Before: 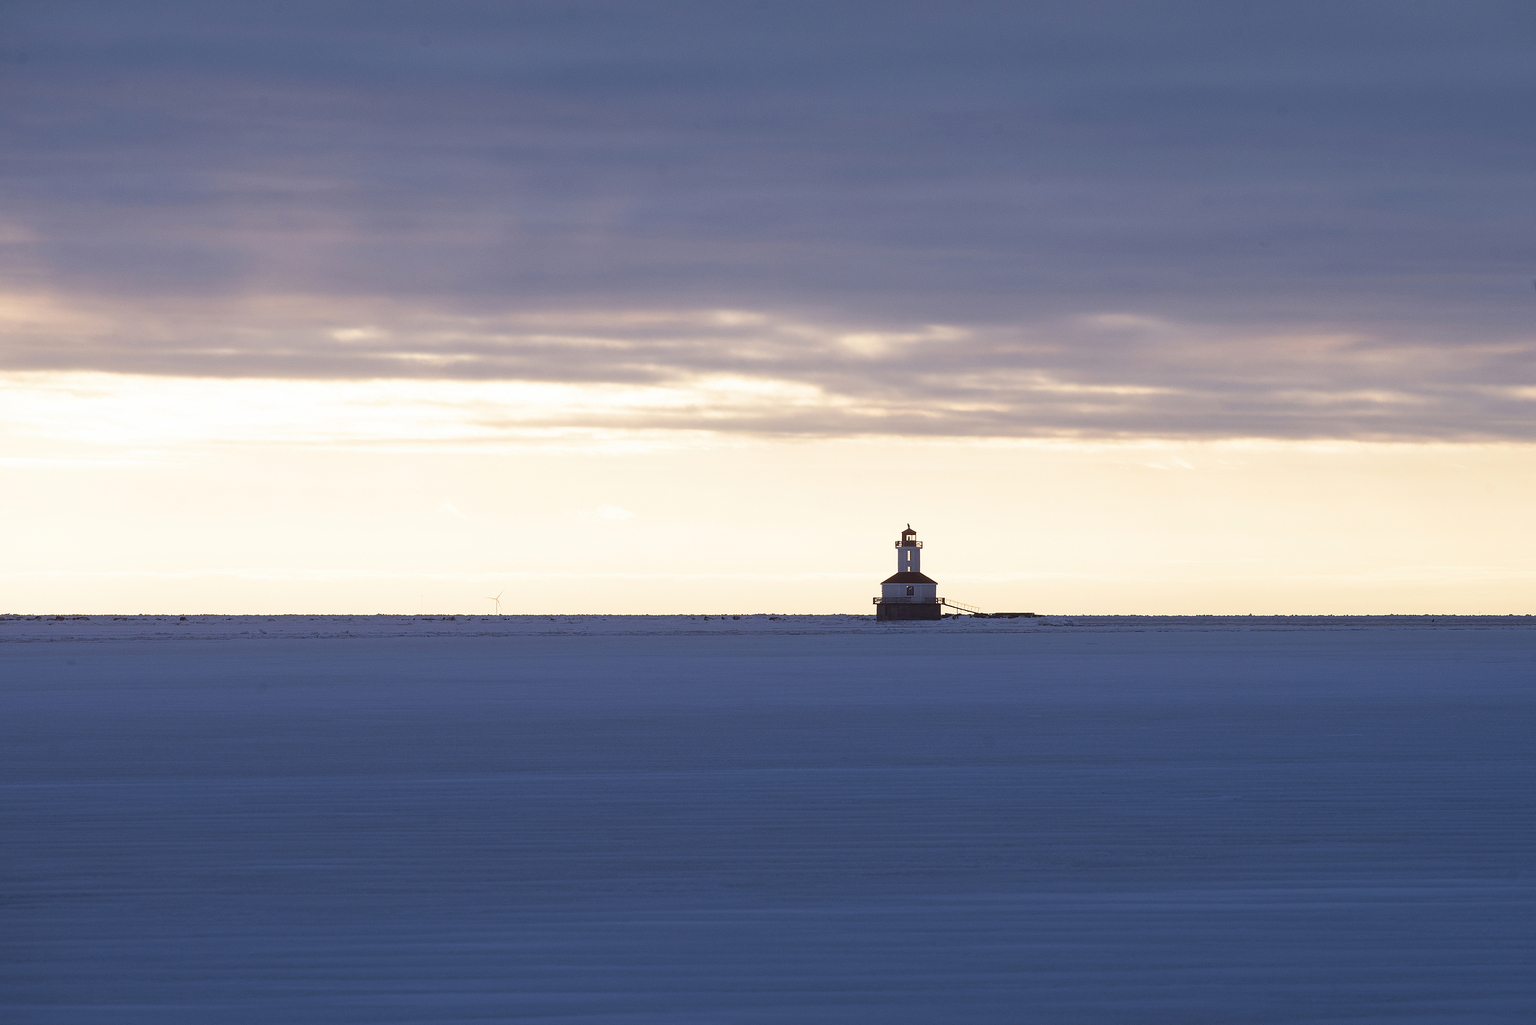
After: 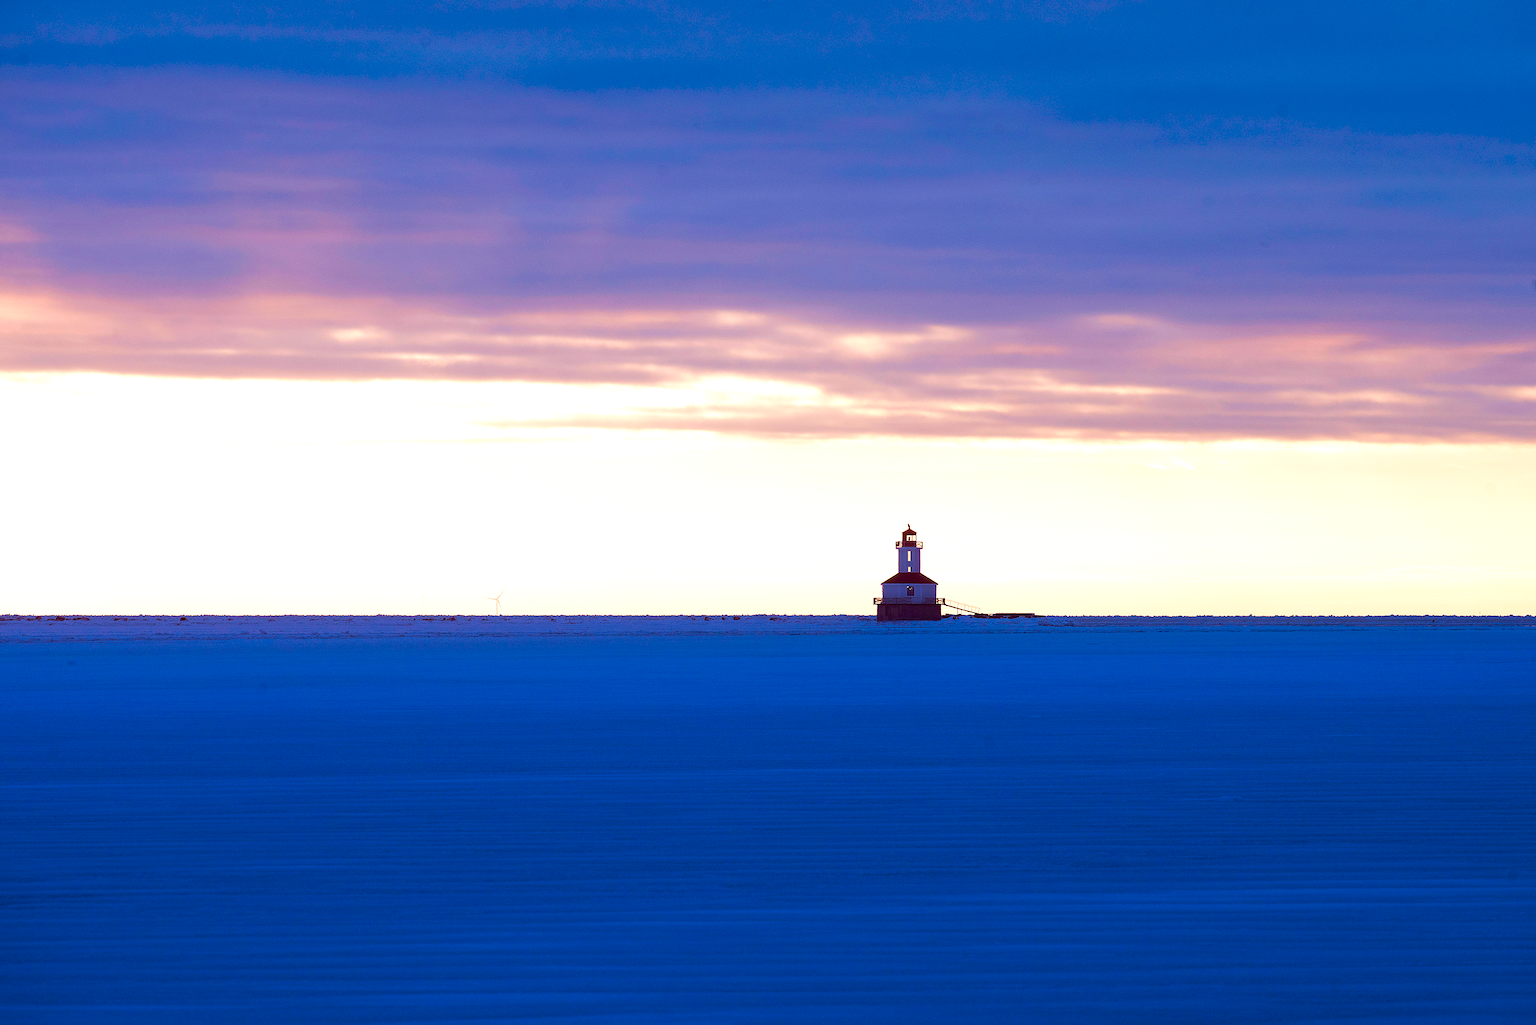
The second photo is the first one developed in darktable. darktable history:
white balance: red 1.009, blue 1.027
velvia: on, module defaults
color balance rgb: perceptual saturation grading › global saturation 24.74%, perceptual saturation grading › highlights -51.22%, perceptual saturation grading › mid-tones 19.16%, perceptual saturation grading › shadows 60.98%, global vibrance 50%
color balance: lift [1, 1.001, 0.999, 1.001], gamma [1, 1.004, 1.007, 0.993], gain [1, 0.991, 0.987, 1.013], contrast 7.5%, contrast fulcrum 10%, output saturation 115%
